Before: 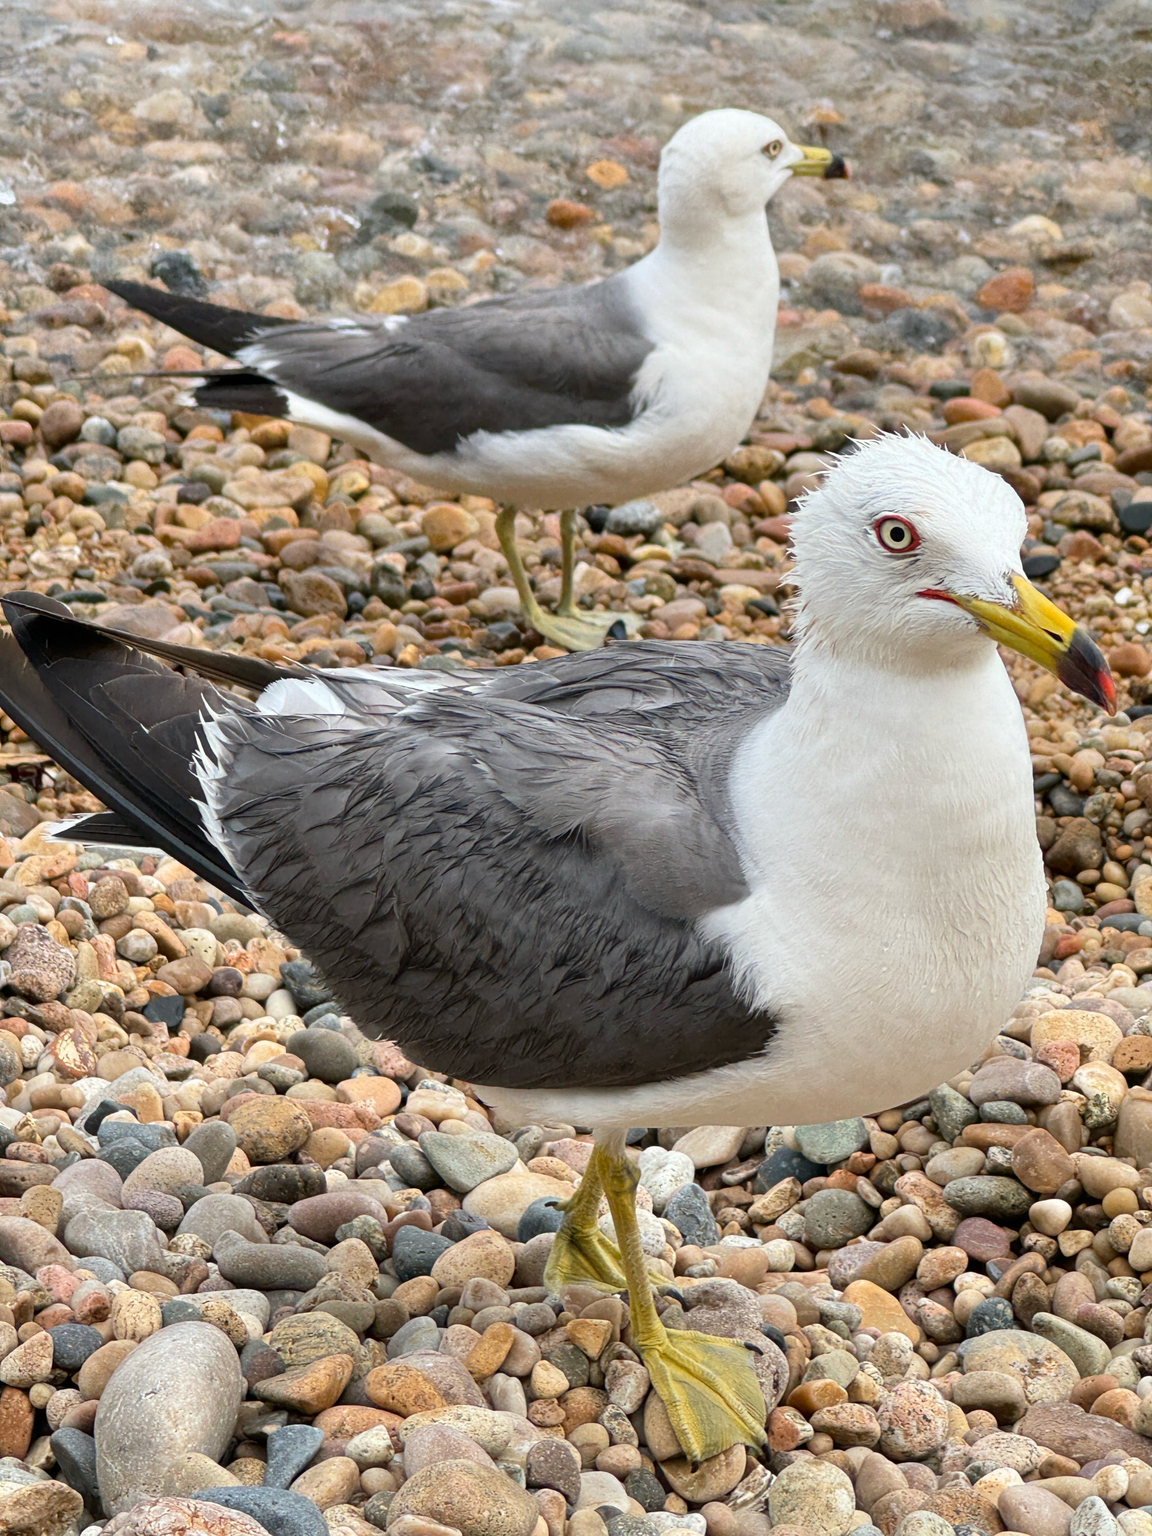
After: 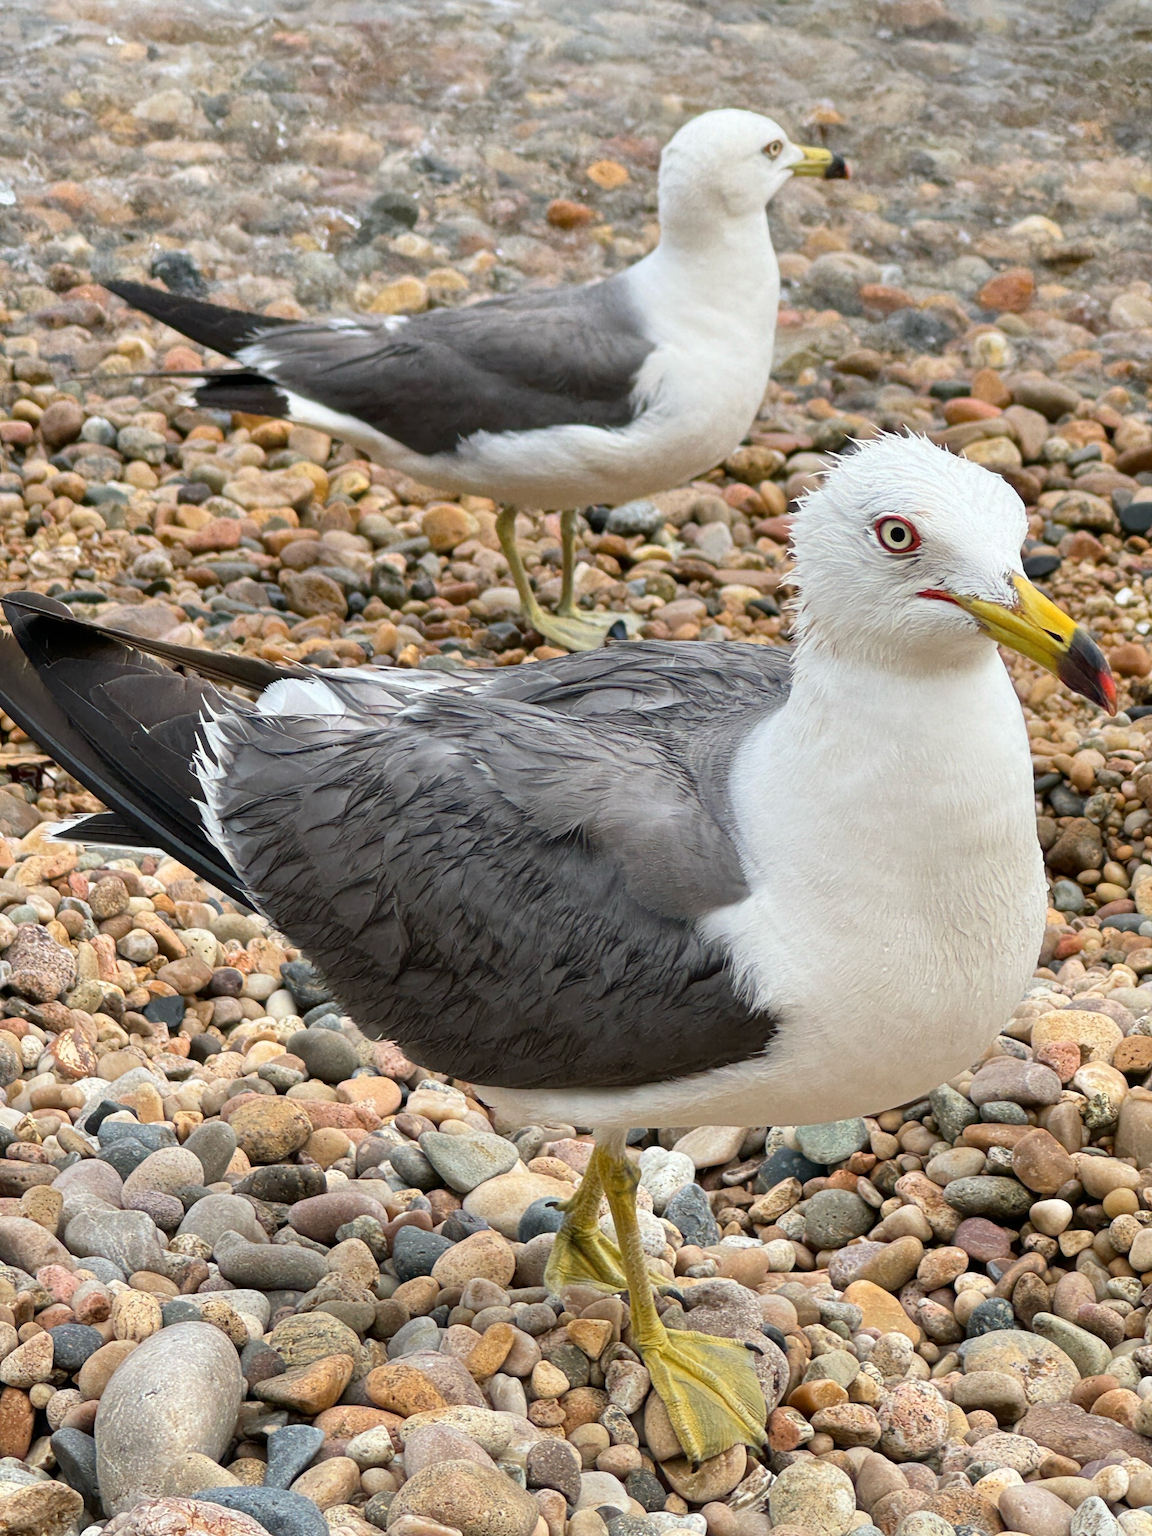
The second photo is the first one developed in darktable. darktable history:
color balance rgb: linear chroma grading › global chroma 0.559%, perceptual saturation grading › global saturation 0.091%
